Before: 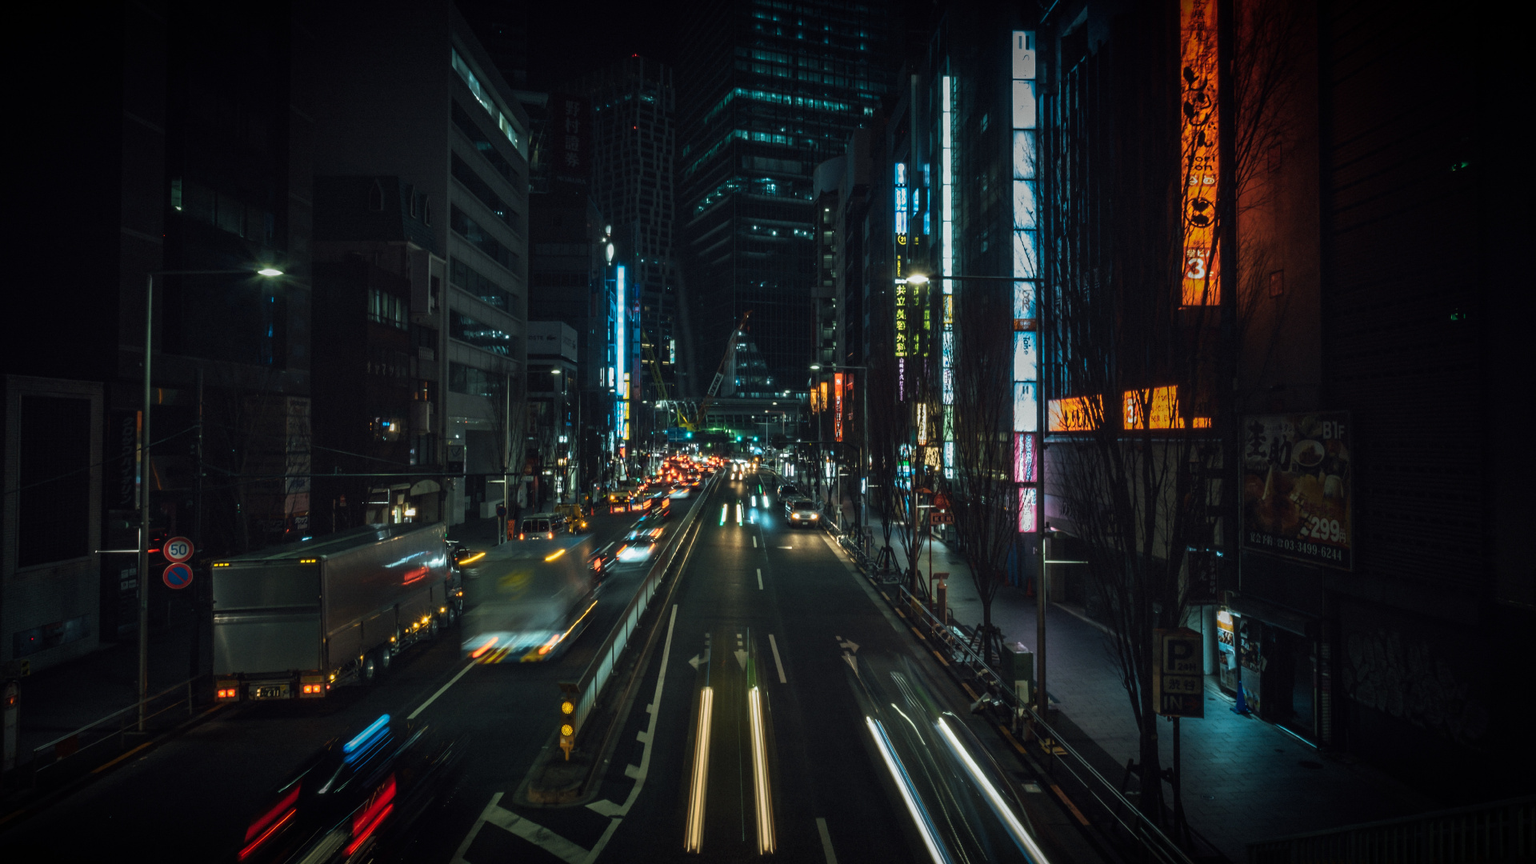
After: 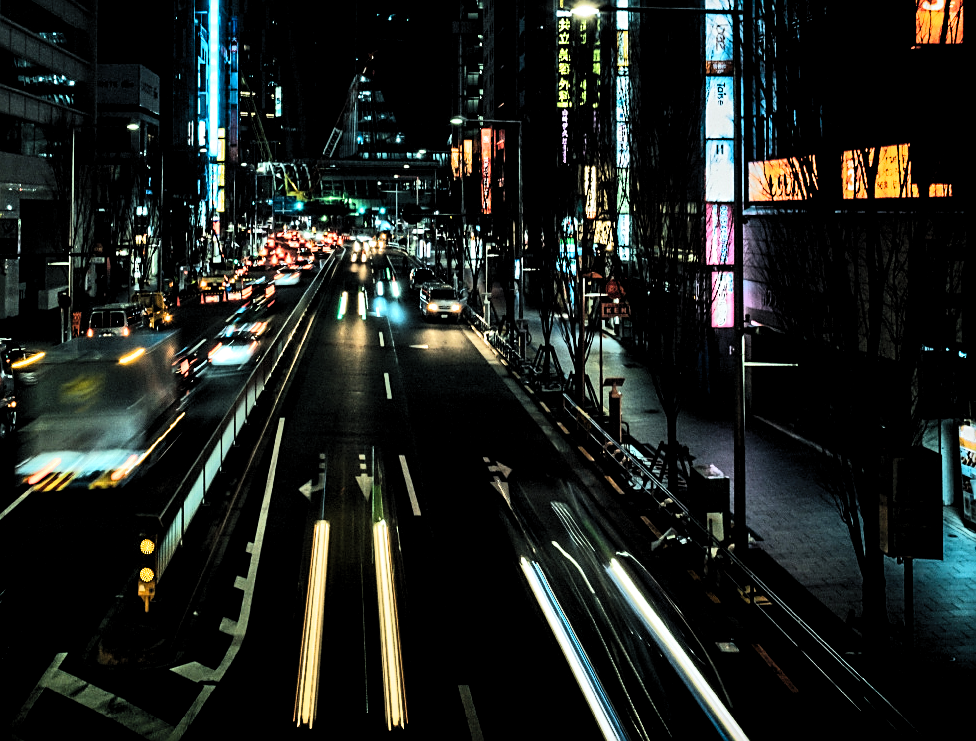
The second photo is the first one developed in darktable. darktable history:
crop and rotate: left 29.293%, top 31.314%, right 19.864%
levels: white 99.88%, levels [0.016, 0.484, 0.953]
filmic rgb: black relative exposure -8.73 EV, white relative exposure 2.67 EV, threshold 2.99 EV, target black luminance 0%, target white luminance 99.969%, hardness 6.27, latitude 75.6%, contrast 1.32, highlights saturation mix -5.78%, enable highlight reconstruction true
sharpen: on, module defaults
contrast brightness saturation: contrast 0.072
shadows and highlights: shadows color adjustment 99.13%, highlights color adjustment 0.351%, low approximation 0.01, soften with gaussian
